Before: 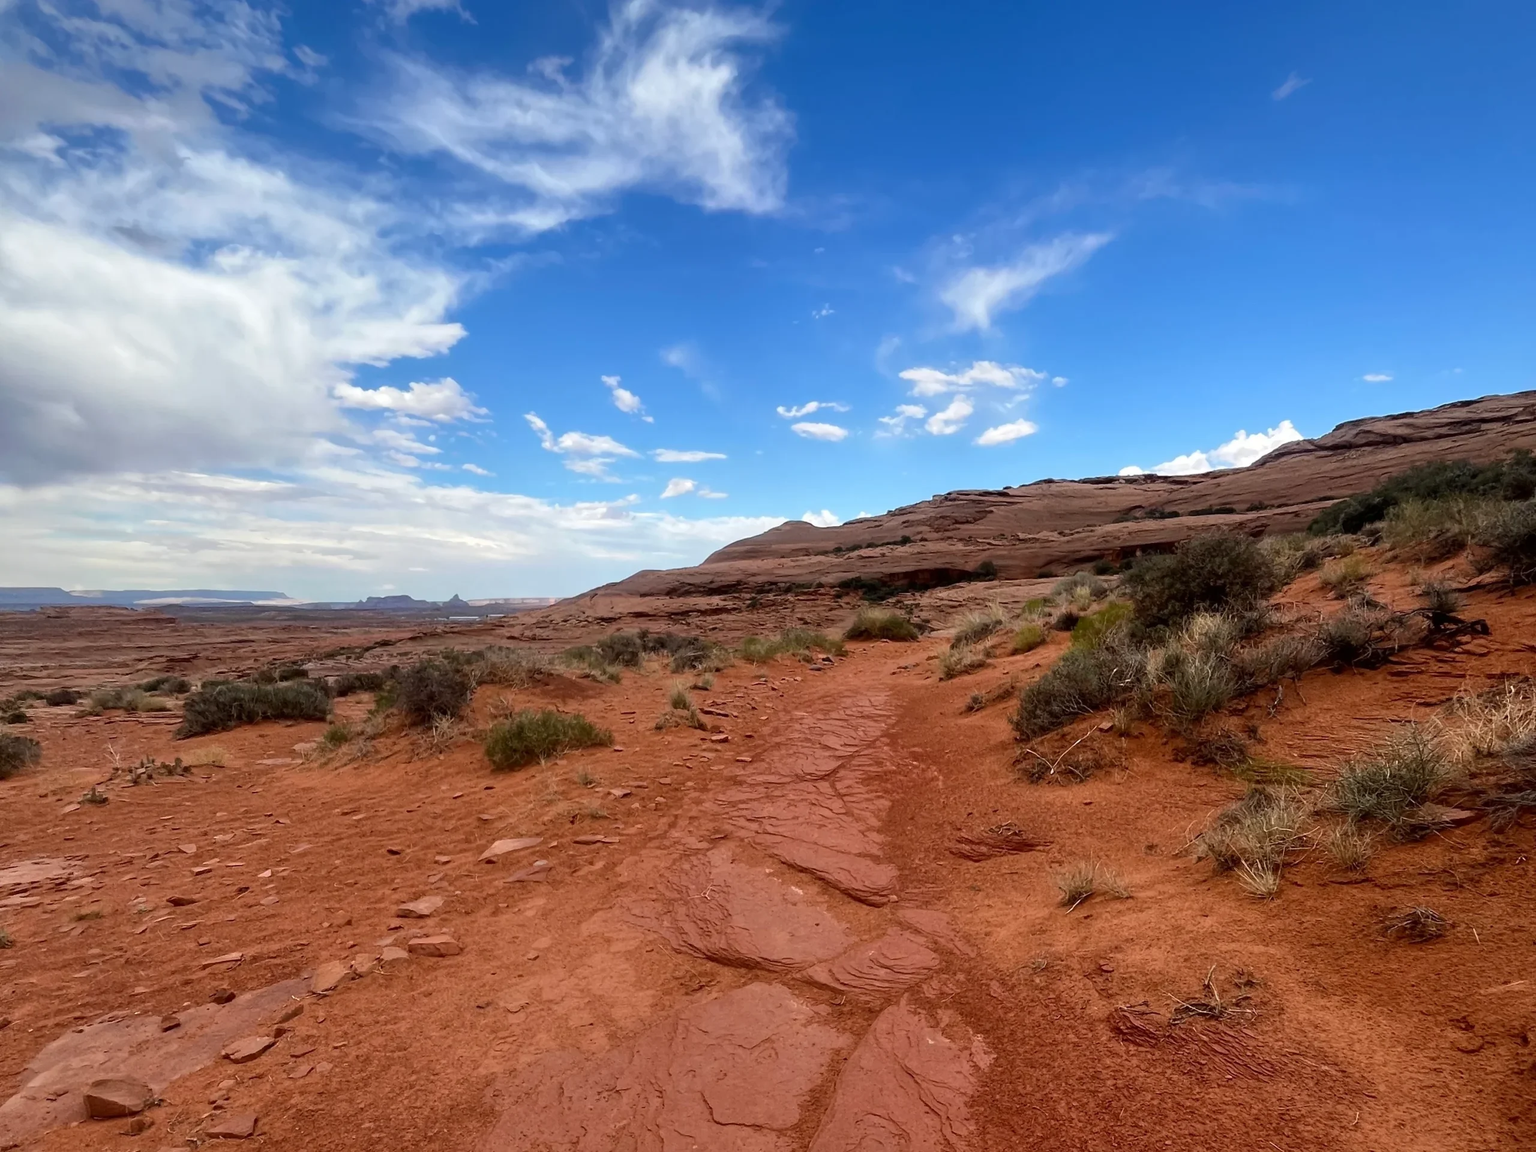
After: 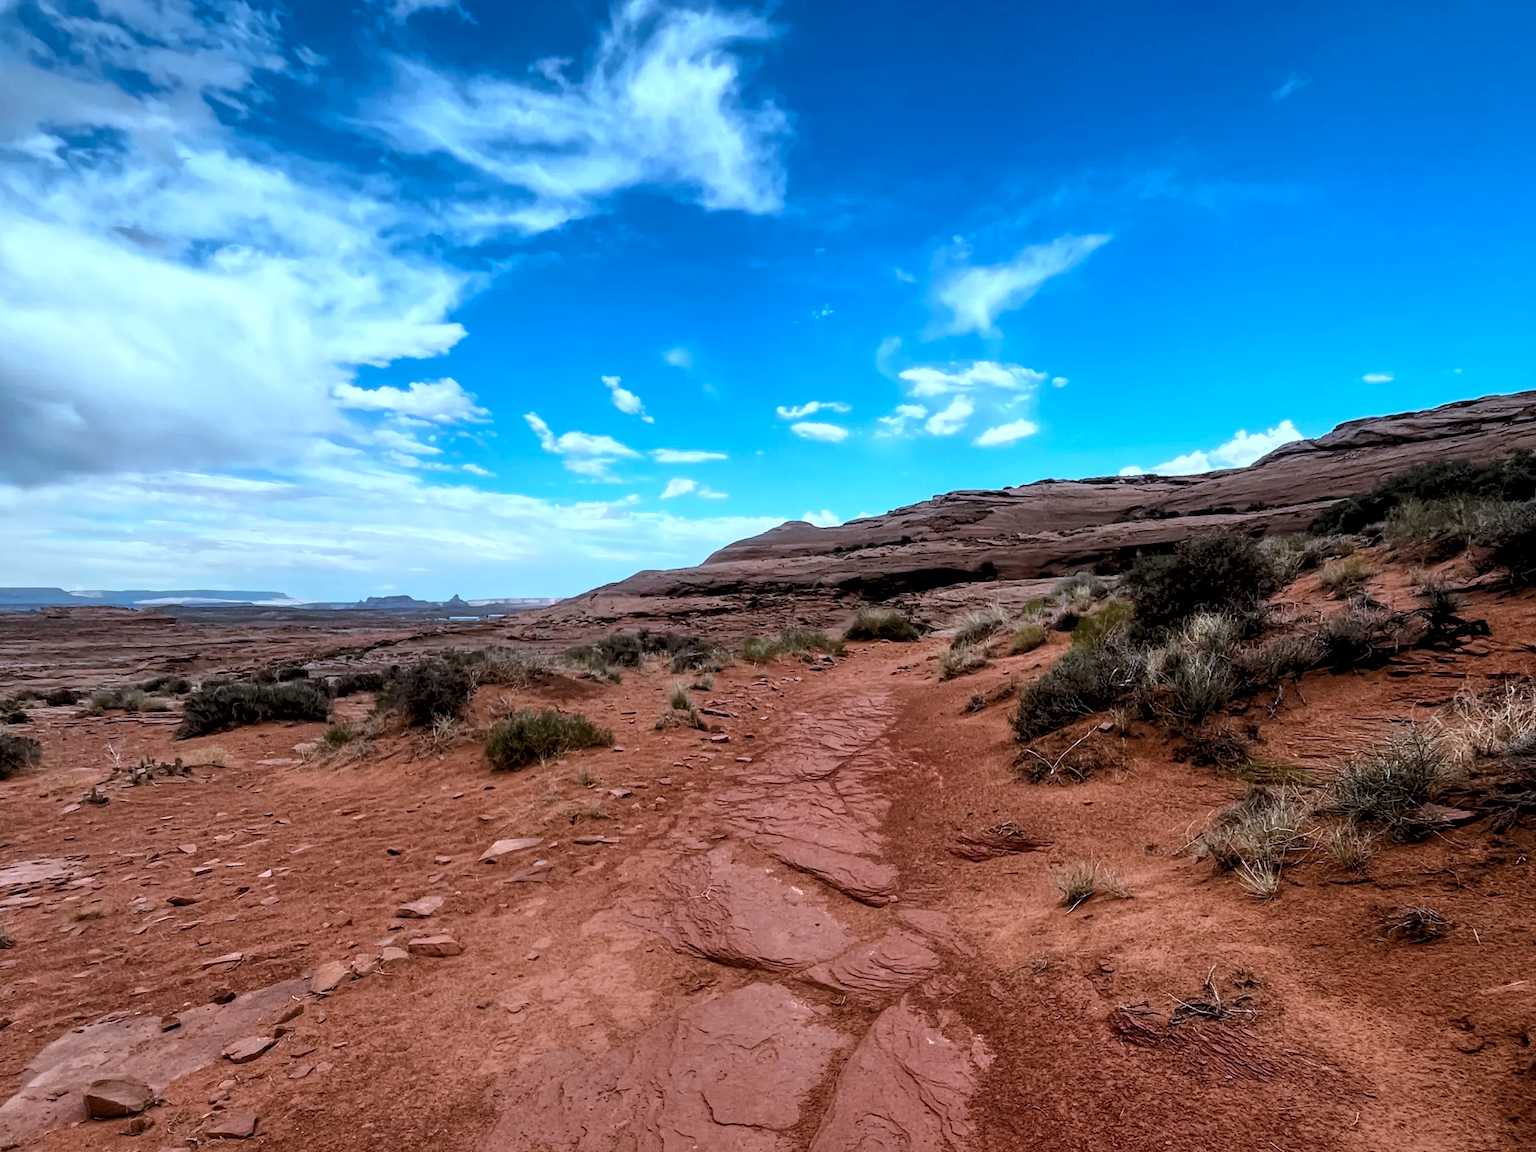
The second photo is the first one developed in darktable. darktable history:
tone curve: curves: ch0 [(0, 0) (0.118, 0.034) (0.182, 0.124) (0.265, 0.214) (0.504, 0.508) (0.783, 0.825) (1, 1)], color space Lab, linked channels, preserve colors none
local contrast: on, module defaults
color correction: highlights a* -9.35, highlights b* -23.15
